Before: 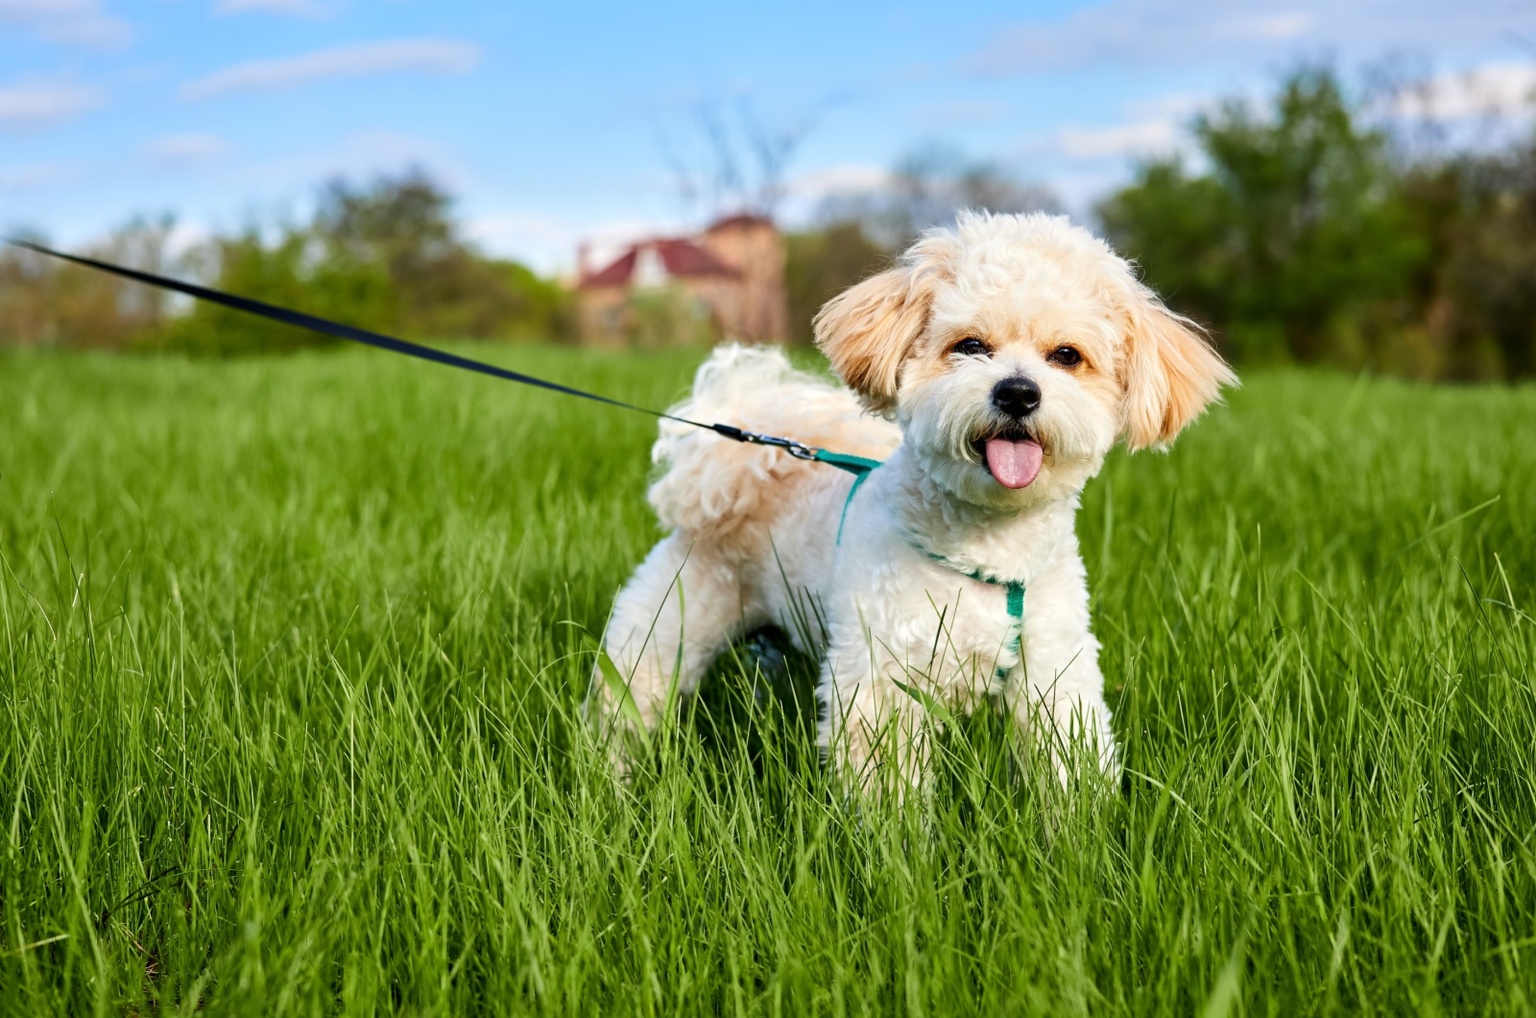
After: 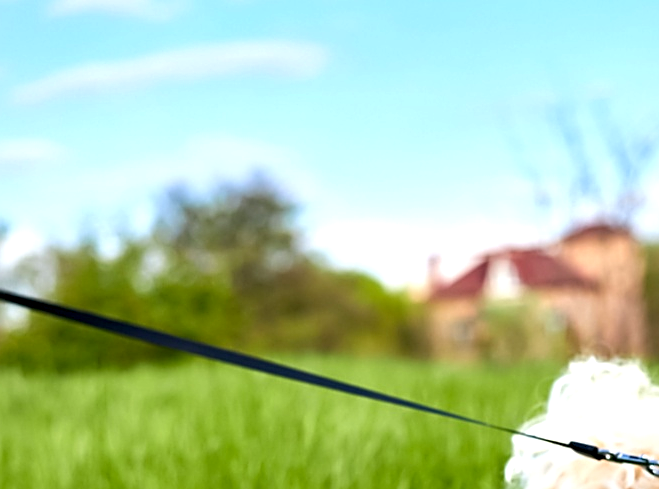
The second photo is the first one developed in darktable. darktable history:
crop and rotate: left 10.928%, top 0.067%, right 47.858%, bottom 53.743%
local contrast: mode bilateral grid, contrast 19, coarseness 50, detail 119%, midtone range 0.2
levels: levels [0, 0.492, 0.984]
tone equalizer: on, module defaults
exposure: black level correction 0.001, exposure 0.498 EV, compensate highlight preservation false
sharpen: on, module defaults
